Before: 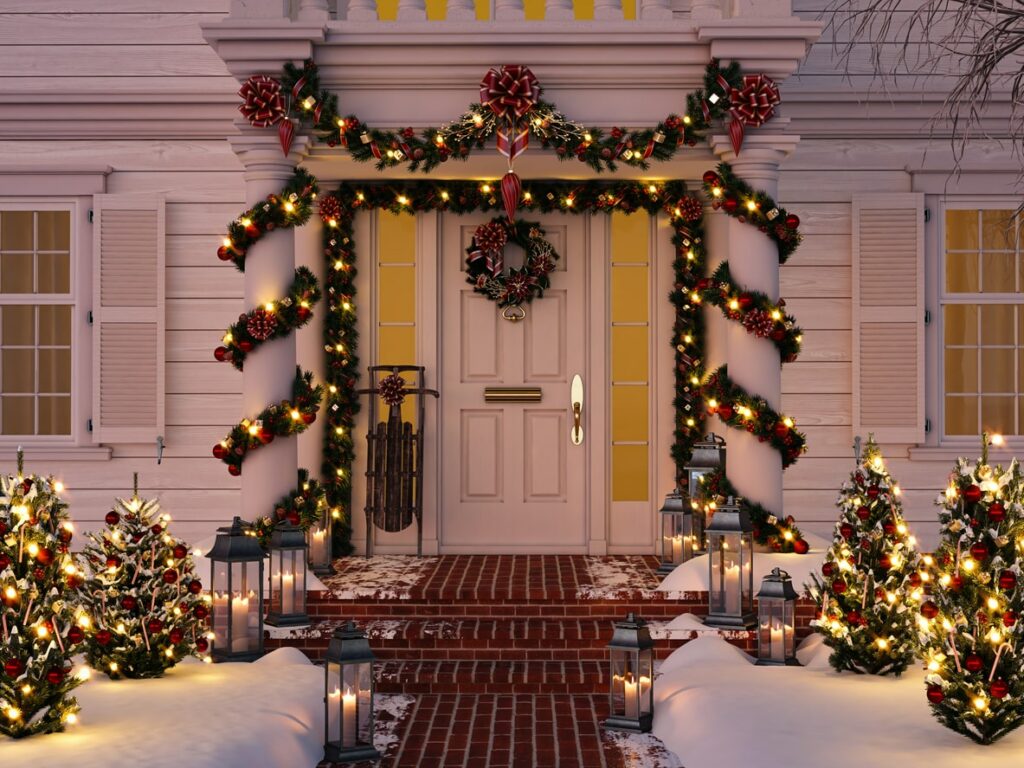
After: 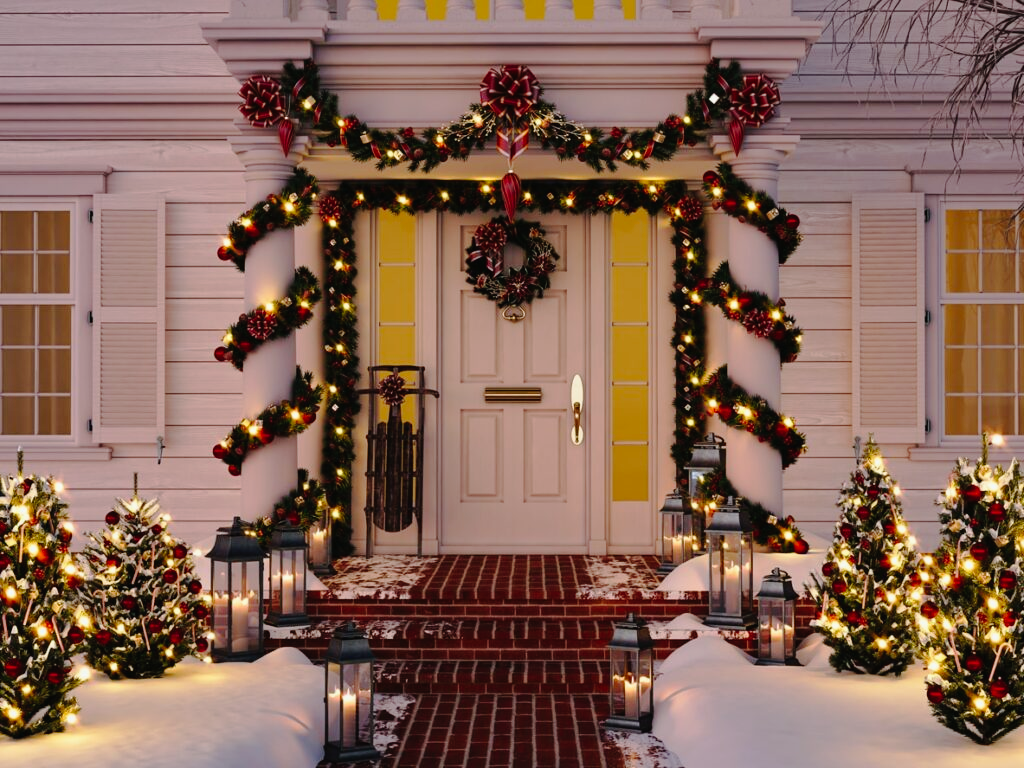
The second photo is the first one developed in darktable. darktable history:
tone curve: curves: ch0 [(0.003, 0.015) (0.104, 0.07) (0.236, 0.218) (0.401, 0.443) (0.495, 0.55) (0.65, 0.68) (0.832, 0.858) (1, 0.977)]; ch1 [(0, 0) (0.161, 0.092) (0.35, 0.33) (0.379, 0.401) (0.45, 0.466) (0.489, 0.499) (0.55, 0.56) (0.621, 0.615) (0.718, 0.734) (1, 1)]; ch2 [(0, 0) (0.369, 0.427) (0.44, 0.434) (0.502, 0.501) (0.557, 0.55) (0.586, 0.59) (1, 1)], preserve colors none
